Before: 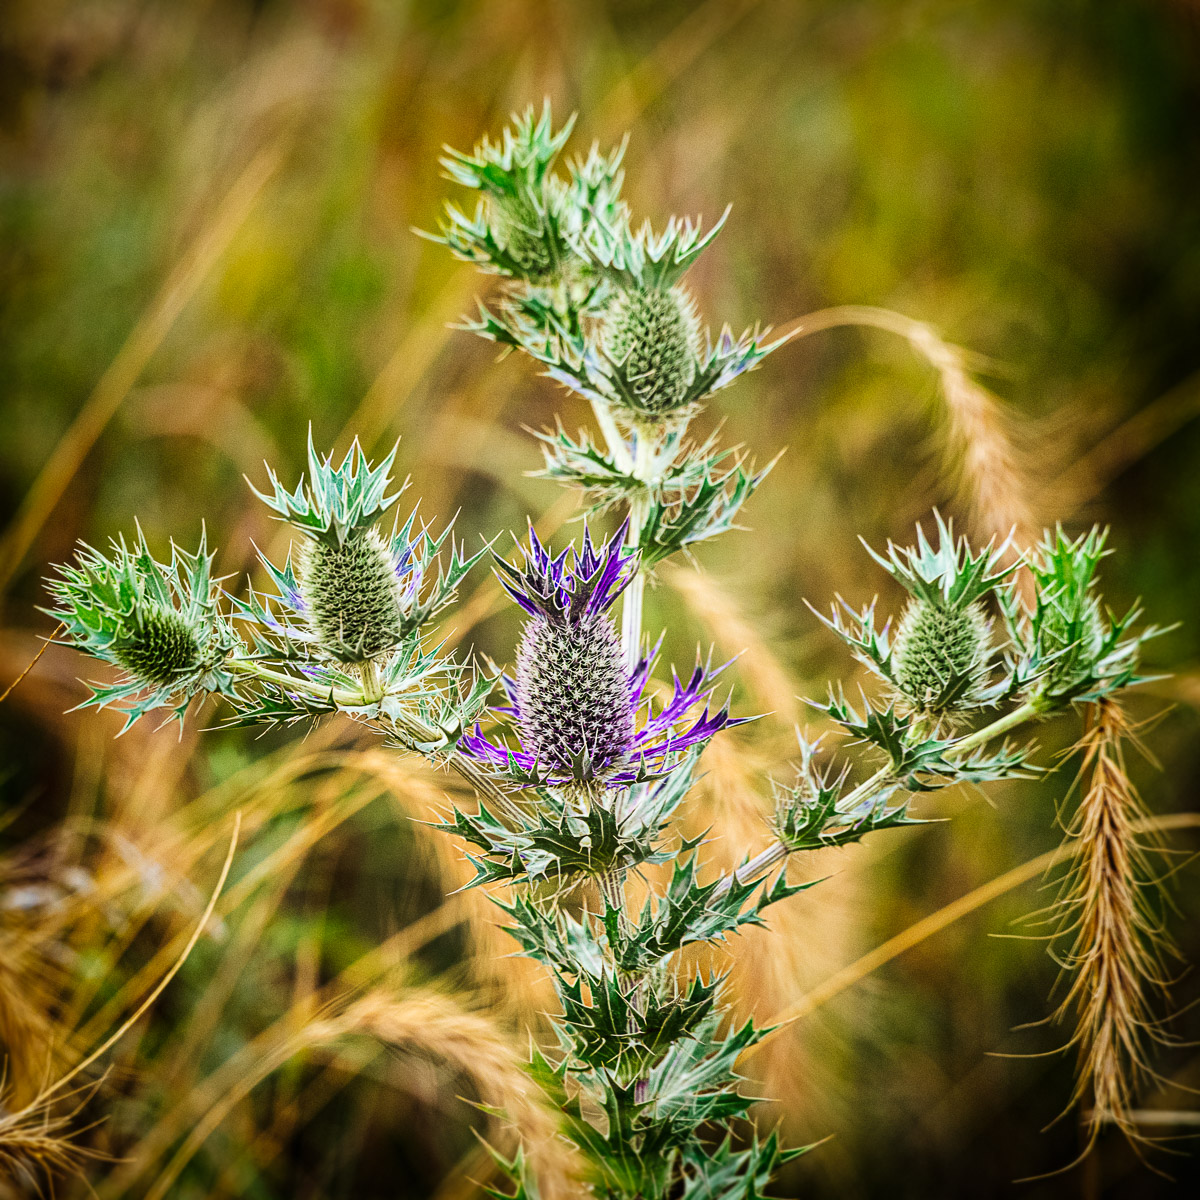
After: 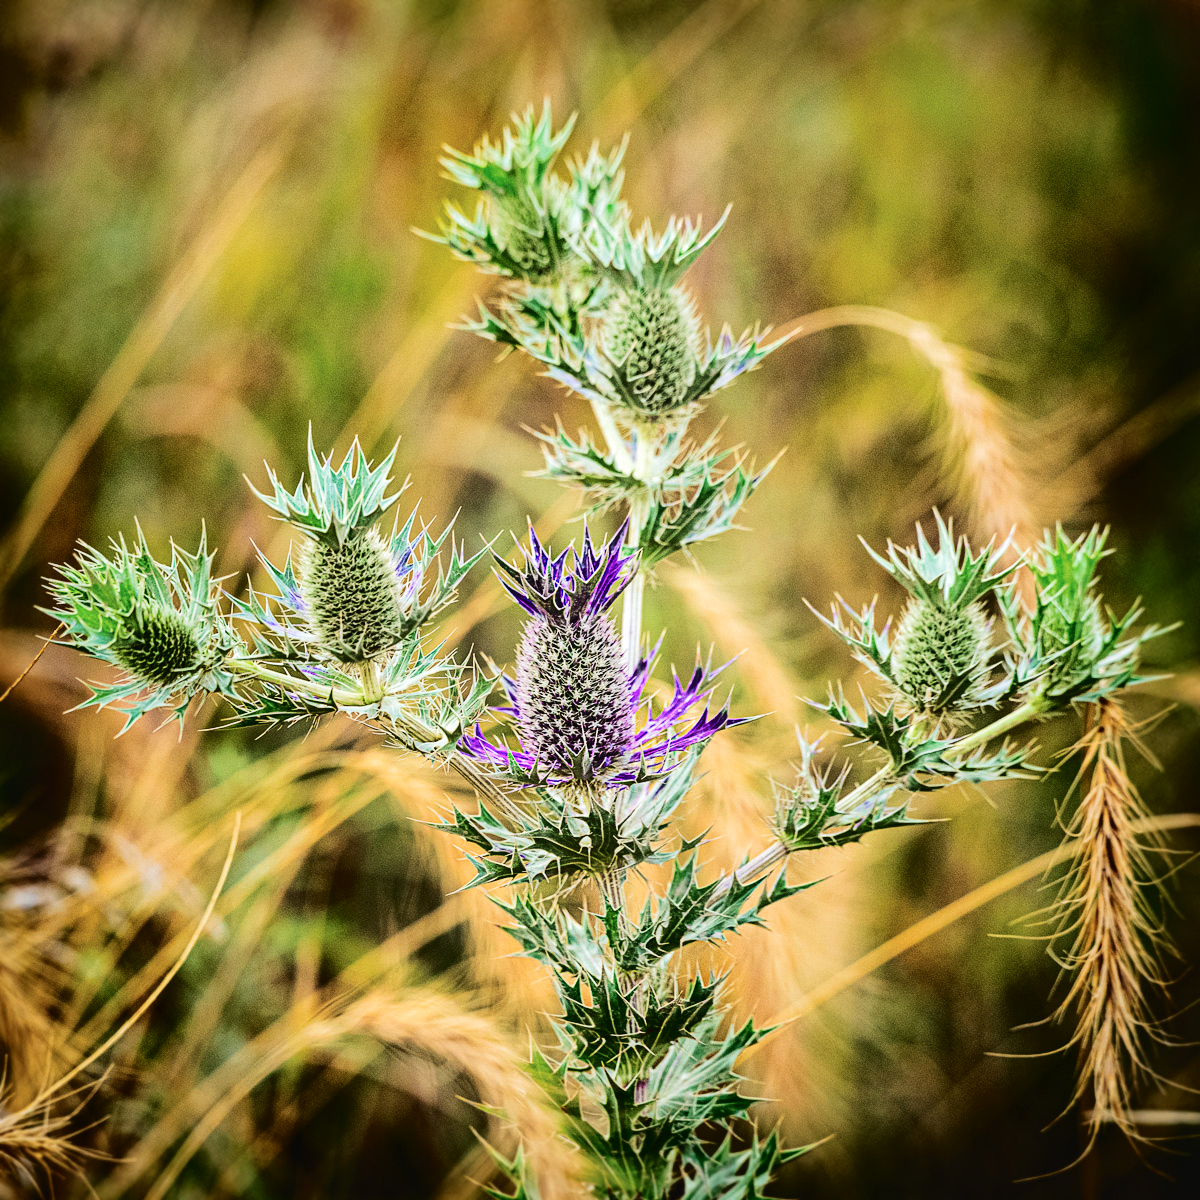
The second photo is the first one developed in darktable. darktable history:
tone curve: curves: ch0 [(0, 0) (0.003, 0.031) (0.011, 0.033) (0.025, 0.038) (0.044, 0.049) (0.069, 0.059) (0.1, 0.071) (0.136, 0.093) (0.177, 0.142) (0.224, 0.204) (0.277, 0.292) (0.335, 0.387) (0.399, 0.484) (0.468, 0.567) (0.543, 0.643) (0.623, 0.712) (0.709, 0.776) (0.801, 0.837) (0.898, 0.903) (1, 1)], color space Lab, independent channels, preserve colors none
local contrast: mode bilateral grid, contrast 20, coarseness 49, detail 119%, midtone range 0.2
